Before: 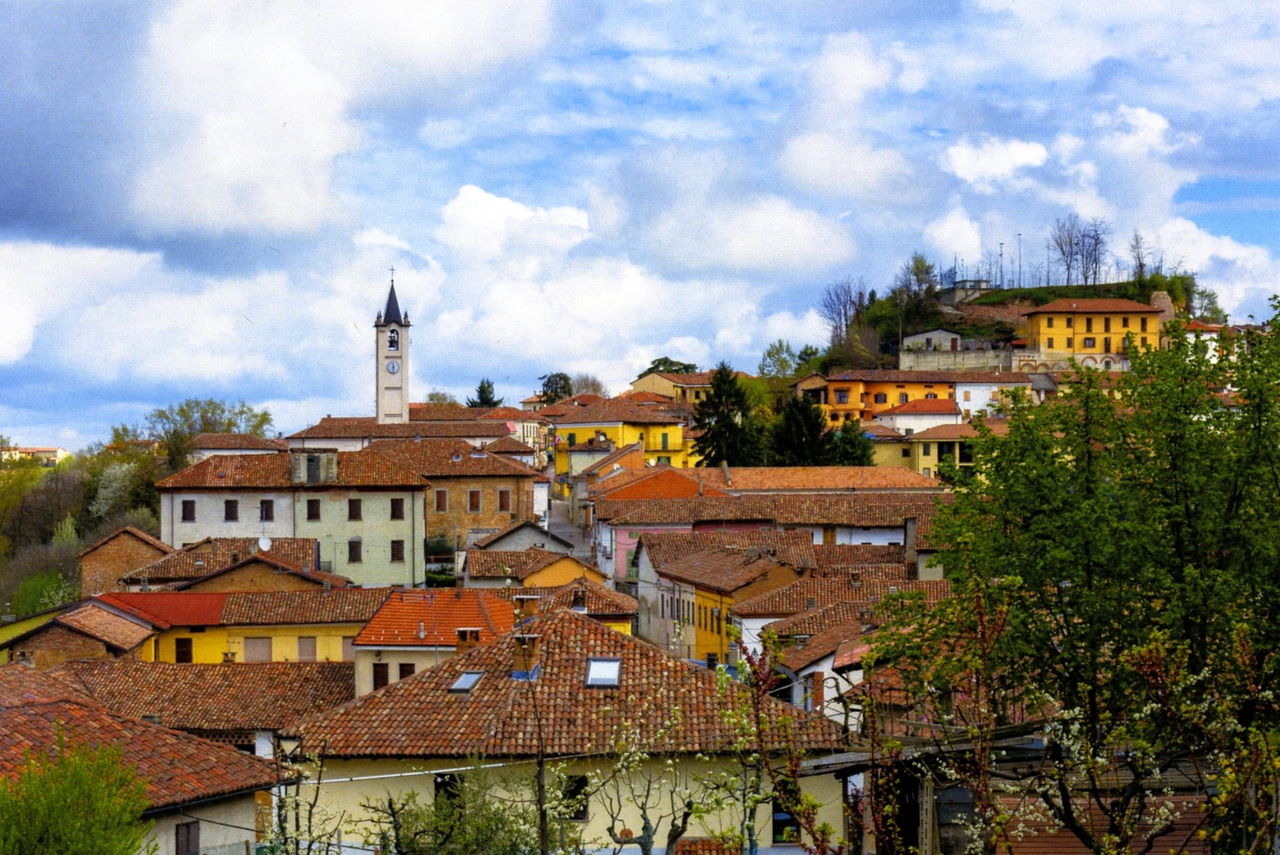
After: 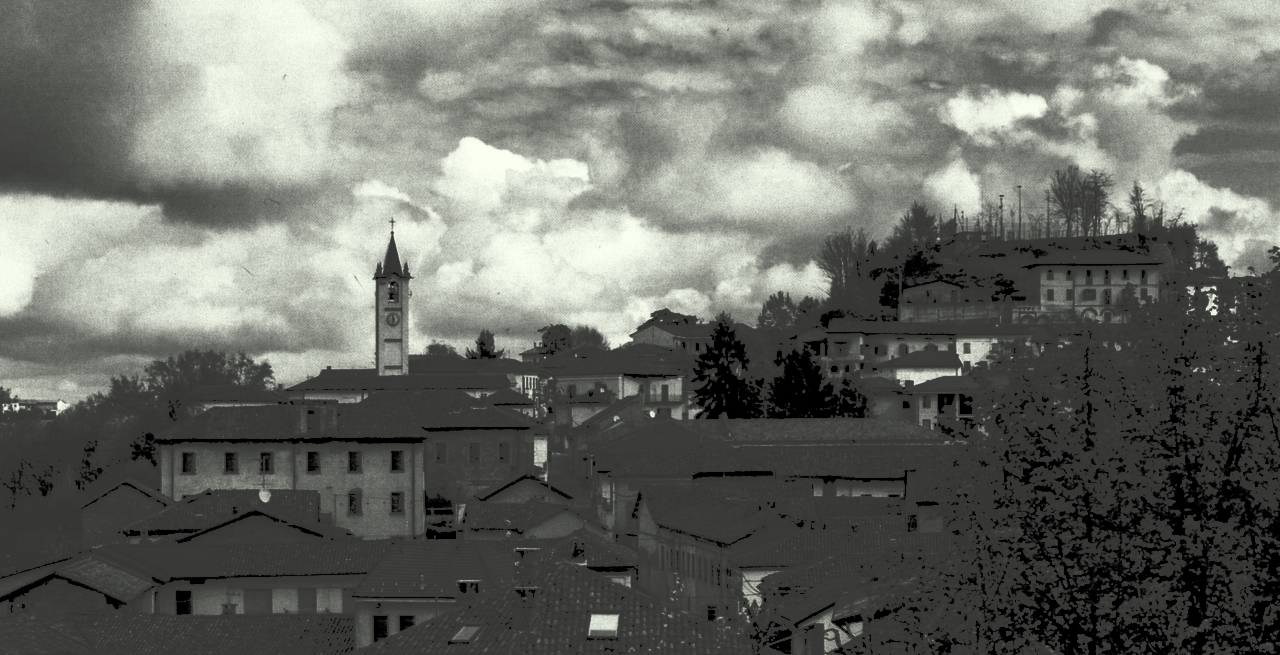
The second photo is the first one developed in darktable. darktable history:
crop: top 5.667%, bottom 17.637%
white balance: emerald 1
tone curve: curves: ch0 [(0, 0) (0.003, 0.224) (0.011, 0.229) (0.025, 0.234) (0.044, 0.242) (0.069, 0.249) (0.1, 0.256) (0.136, 0.265) (0.177, 0.285) (0.224, 0.304) (0.277, 0.337) (0.335, 0.385) (0.399, 0.435) (0.468, 0.507) (0.543, 0.59) (0.623, 0.674) (0.709, 0.763) (0.801, 0.852) (0.898, 0.931) (1, 1)], preserve colors none
contrast brightness saturation: contrast 0.02, brightness -1, saturation -1
color correction: highlights a* -4.28, highlights b* 6.53
